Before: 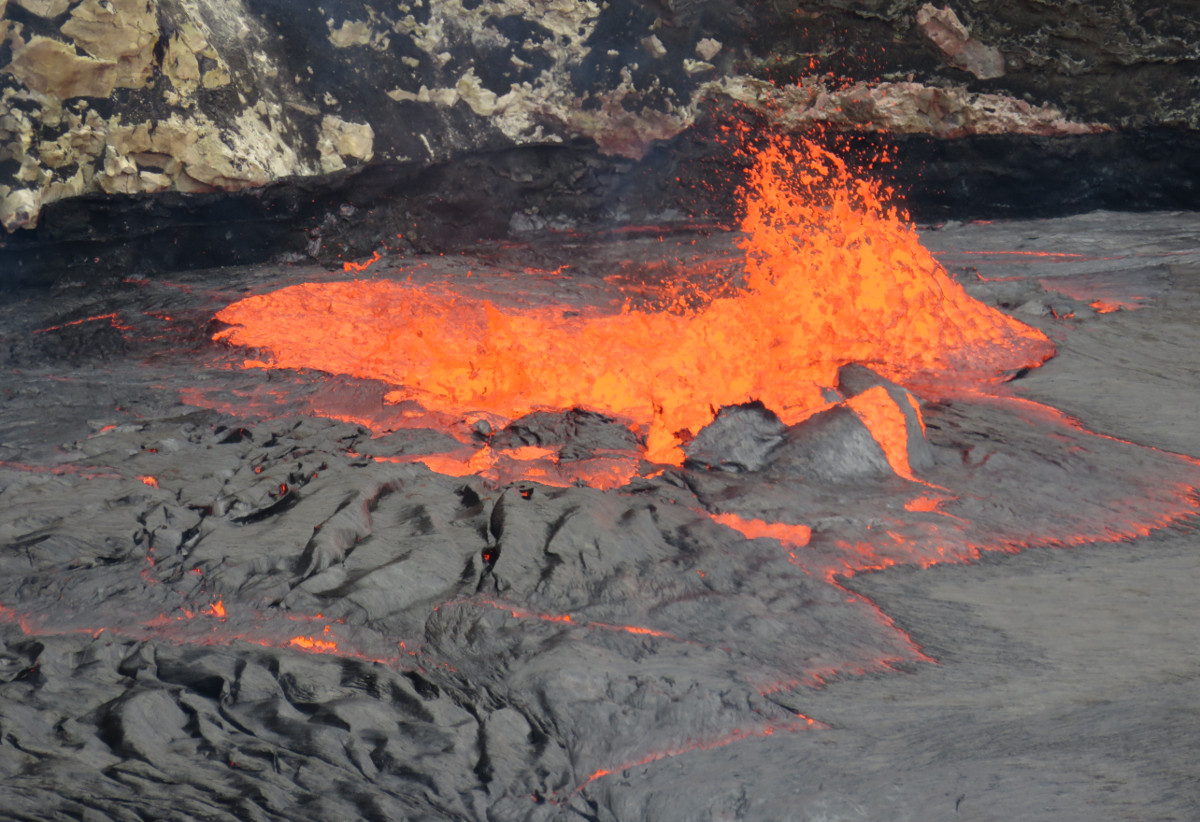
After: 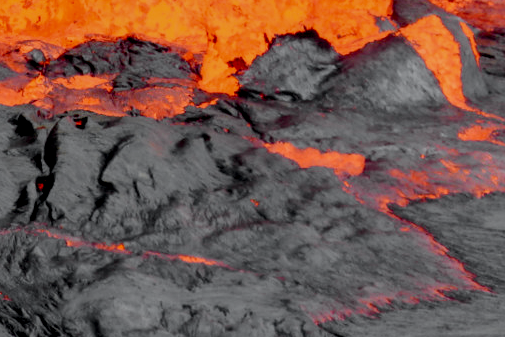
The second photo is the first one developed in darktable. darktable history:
crop: left 37.221%, top 45.169%, right 20.63%, bottom 13.777%
filmic rgb: middle gray luminance 30%, black relative exposure -9 EV, white relative exposure 7 EV, threshold 6 EV, target black luminance 0%, hardness 2.94, latitude 2.04%, contrast 0.963, highlights saturation mix 5%, shadows ↔ highlights balance 12.16%, add noise in highlights 0, preserve chrominance no, color science v3 (2019), use custom middle-gray values true, iterations of high-quality reconstruction 0, contrast in highlights soft, enable highlight reconstruction true
tone curve: curves: ch0 [(0, 0) (0.071, 0.047) (0.266, 0.26) (0.491, 0.552) (0.753, 0.818) (1, 0.983)]; ch1 [(0, 0) (0.346, 0.307) (0.408, 0.369) (0.463, 0.443) (0.482, 0.493) (0.502, 0.5) (0.517, 0.518) (0.546, 0.587) (0.588, 0.643) (0.651, 0.709) (1, 1)]; ch2 [(0, 0) (0.346, 0.34) (0.434, 0.46) (0.485, 0.494) (0.5, 0.494) (0.517, 0.503) (0.535, 0.545) (0.583, 0.634) (0.625, 0.686) (1, 1)], color space Lab, independent channels, preserve colors none
local contrast: on, module defaults
